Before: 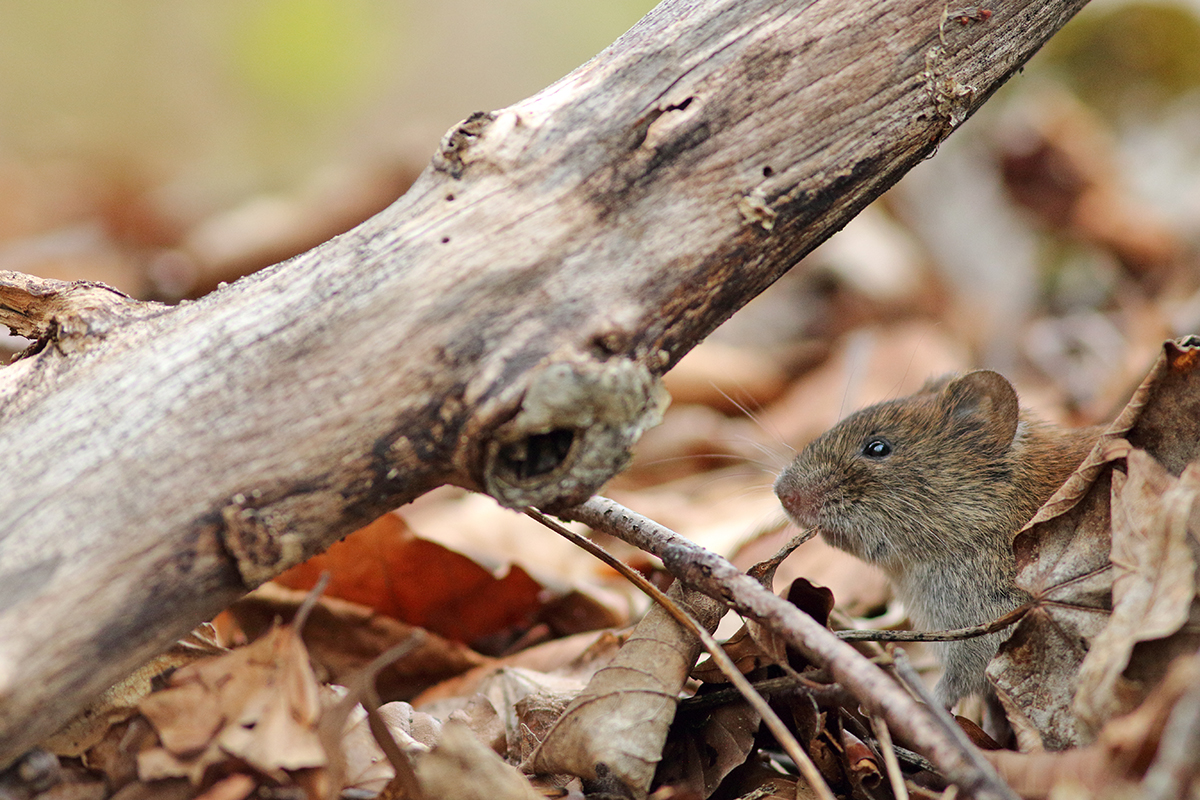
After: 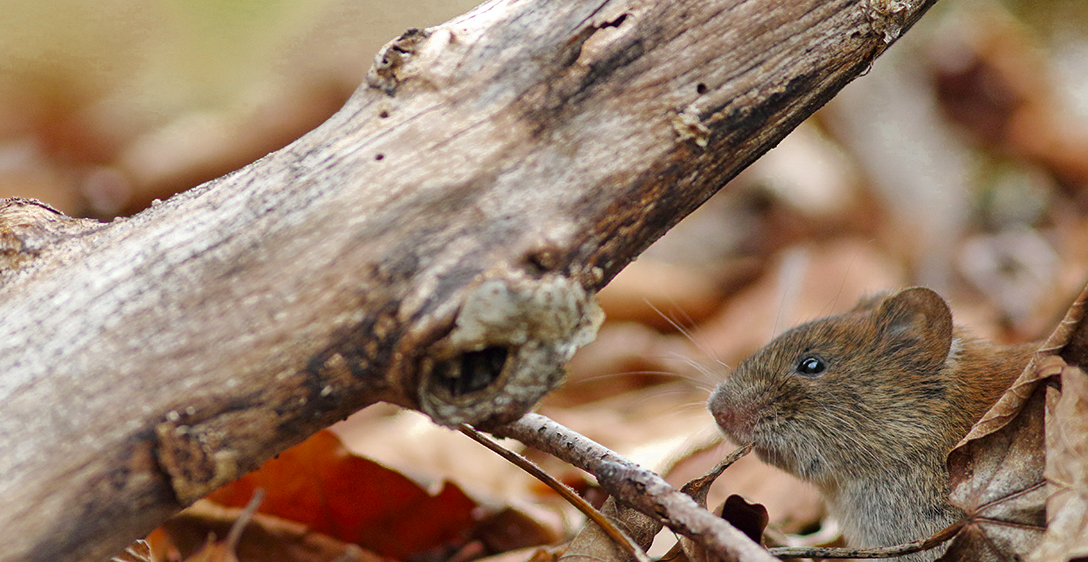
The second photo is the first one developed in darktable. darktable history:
crop: left 5.557%, top 10.42%, right 3.77%, bottom 19.276%
color zones: curves: ch0 [(0.11, 0.396) (0.195, 0.36) (0.25, 0.5) (0.303, 0.412) (0.357, 0.544) (0.75, 0.5) (0.967, 0.328)]; ch1 [(0, 0.468) (0.112, 0.512) (0.202, 0.6) (0.25, 0.5) (0.307, 0.352) (0.357, 0.544) (0.75, 0.5) (0.963, 0.524)]
